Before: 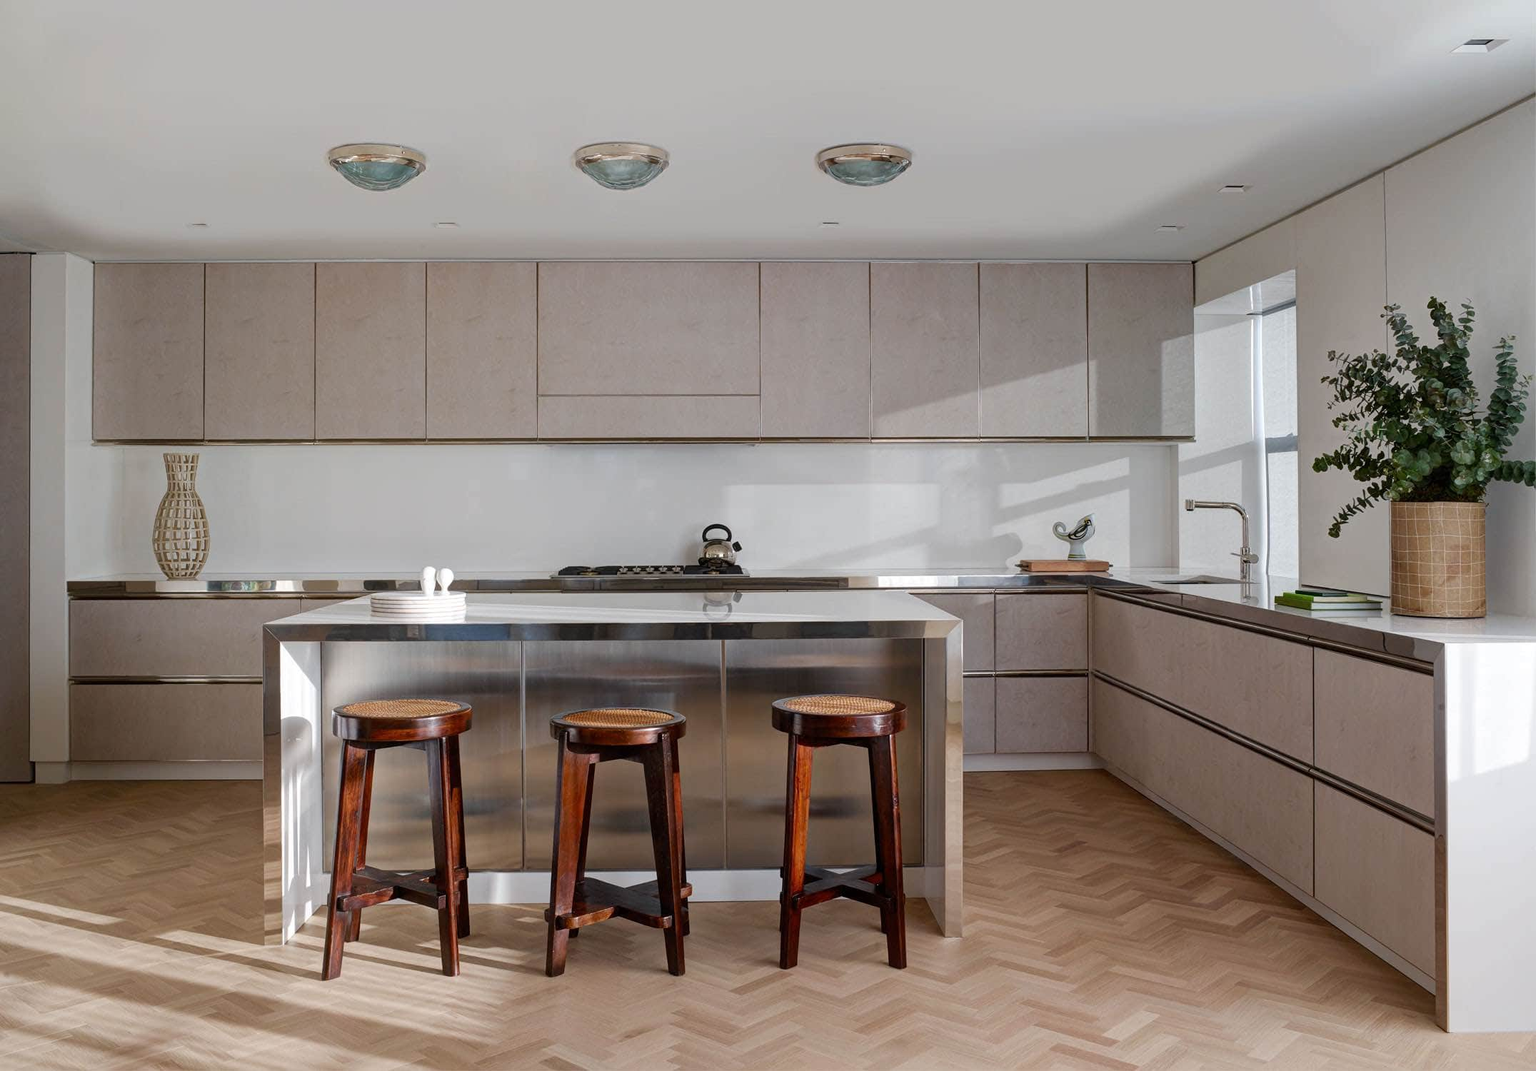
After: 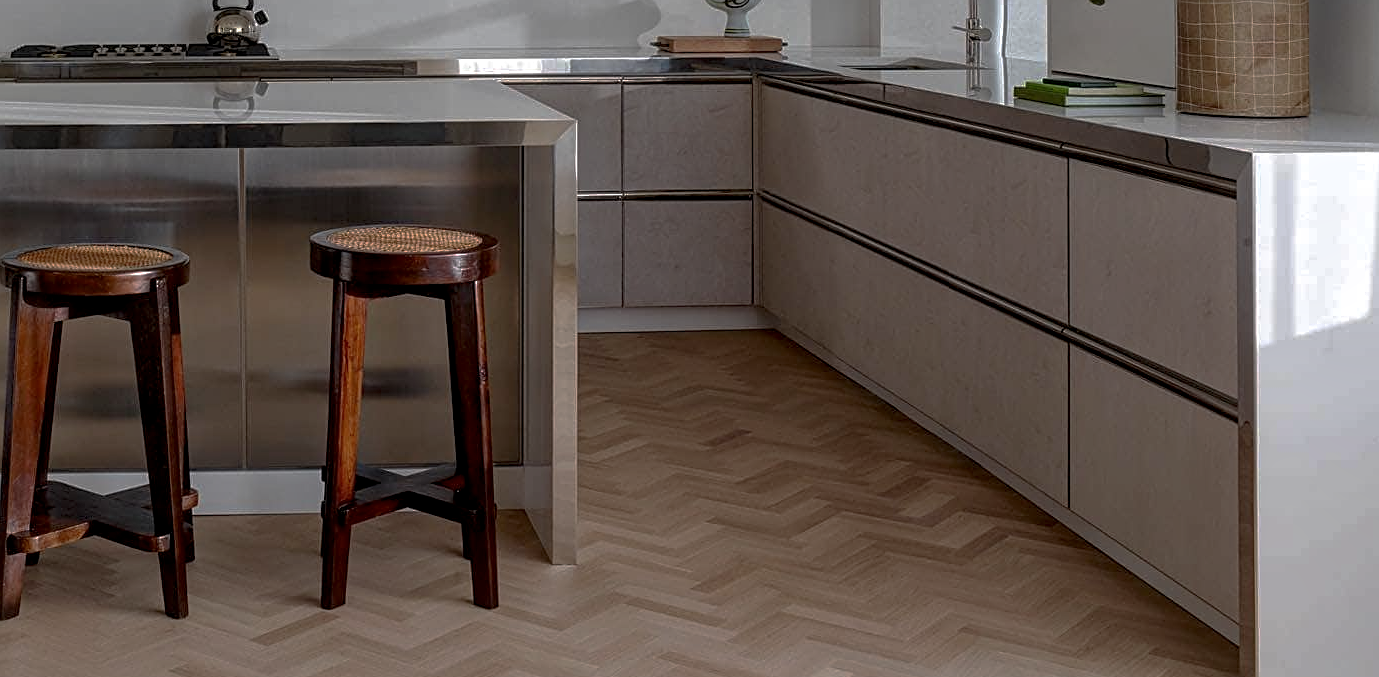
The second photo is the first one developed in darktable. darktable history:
base curve: curves: ch0 [(0, 0) (0.841, 0.609) (1, 1)], preserve colors none
crop and rotate: left 35.863%, top 49.926%, bottom 4.914%
sharpen: amount 0.488
local contrast: on, module defaults
